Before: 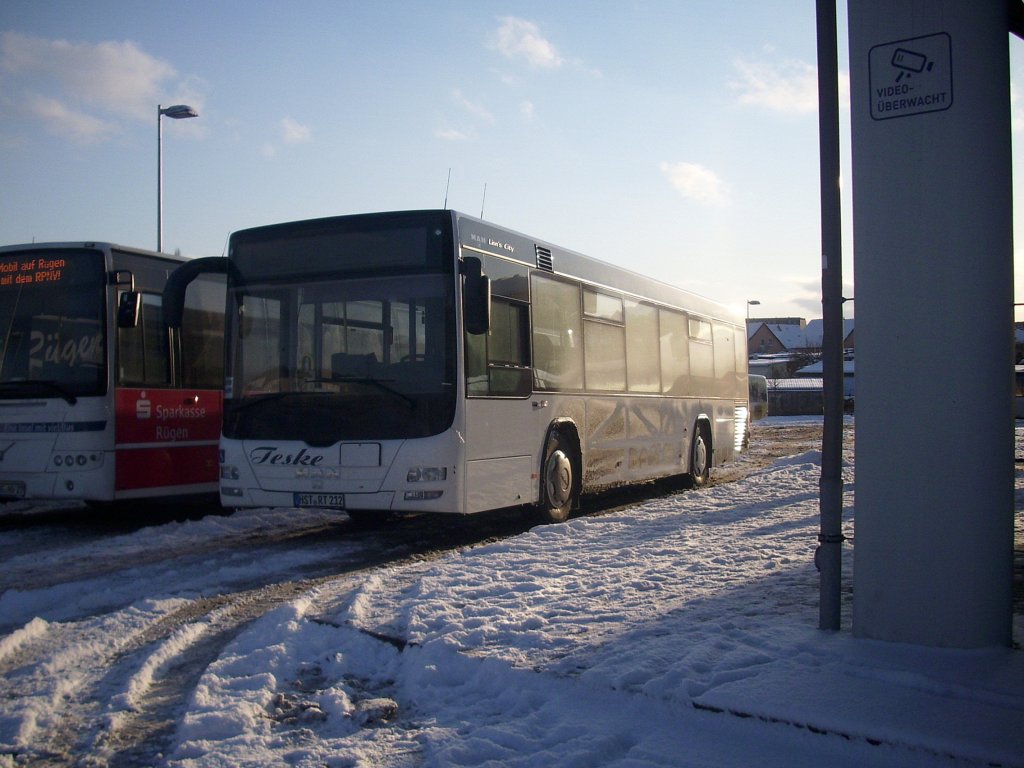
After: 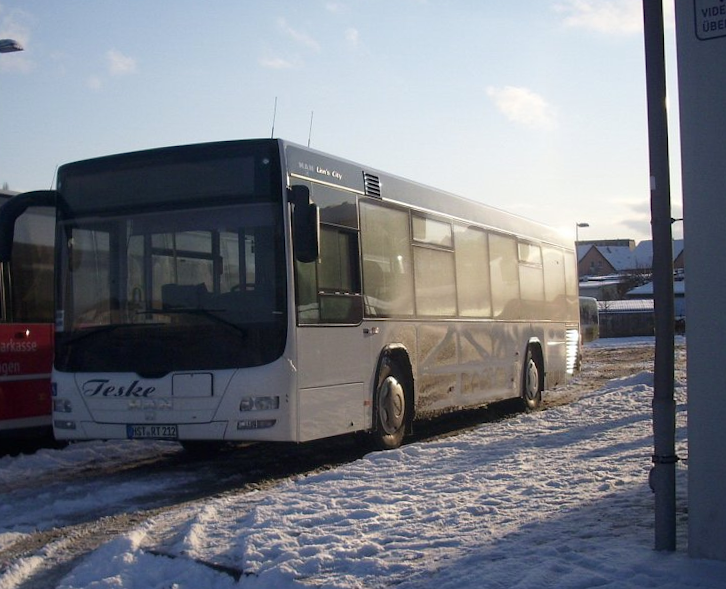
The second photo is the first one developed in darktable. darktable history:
crop and rotate: left 17.046%, top 10.659%, right 12.989%, bottom 14.553%
rotate and perspective: rotation -1.17°, automatic cropping off
